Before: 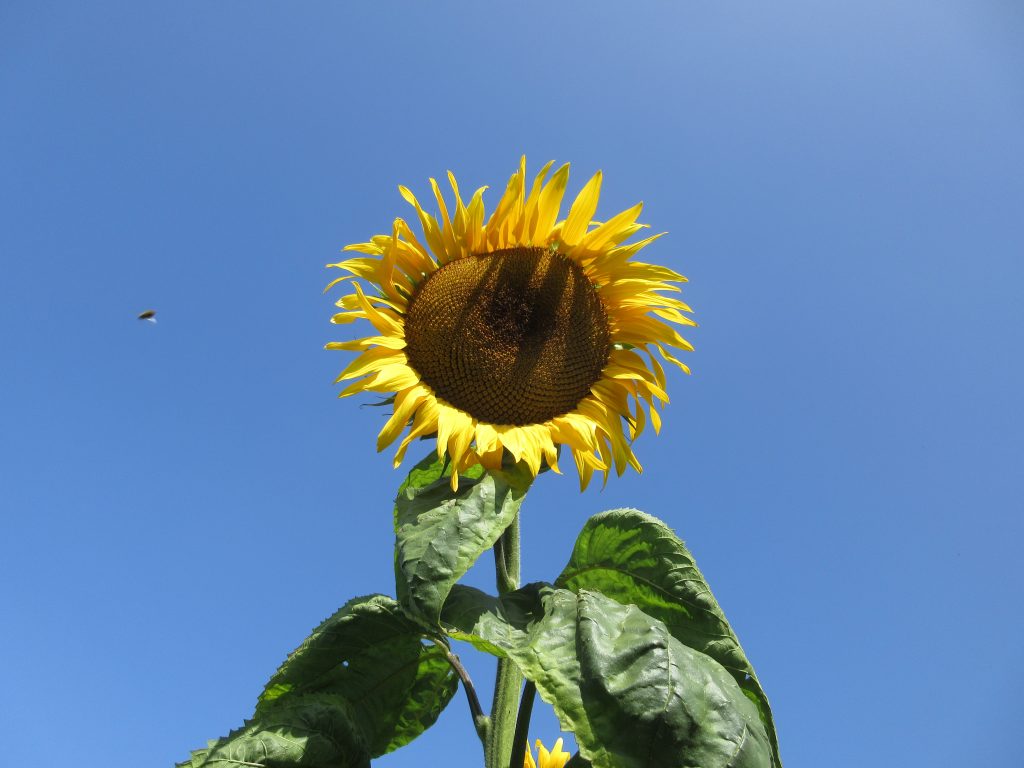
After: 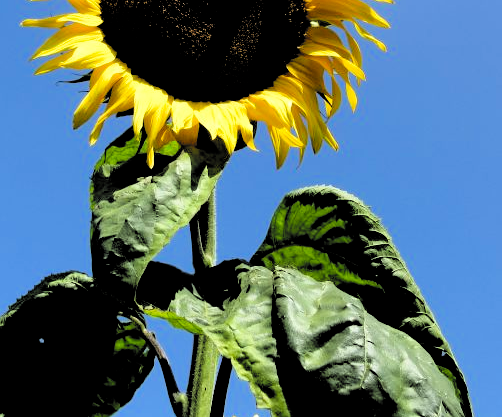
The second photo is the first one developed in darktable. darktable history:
crop: left 29.732%, top 42.09%, right 21.232%, bottom 3.499%
filmic rgb: middle gray luminance 13.3%, black relative exposure -1.83 EV, white relative exposure 3.06 EV, target black luminance 0%, hardness 1.81, latitude 58.33%, contrast 1.728, highlights saturation mix 4.5%, shadows ↔ highlights balance -36.67%, color science v4 (2020)
